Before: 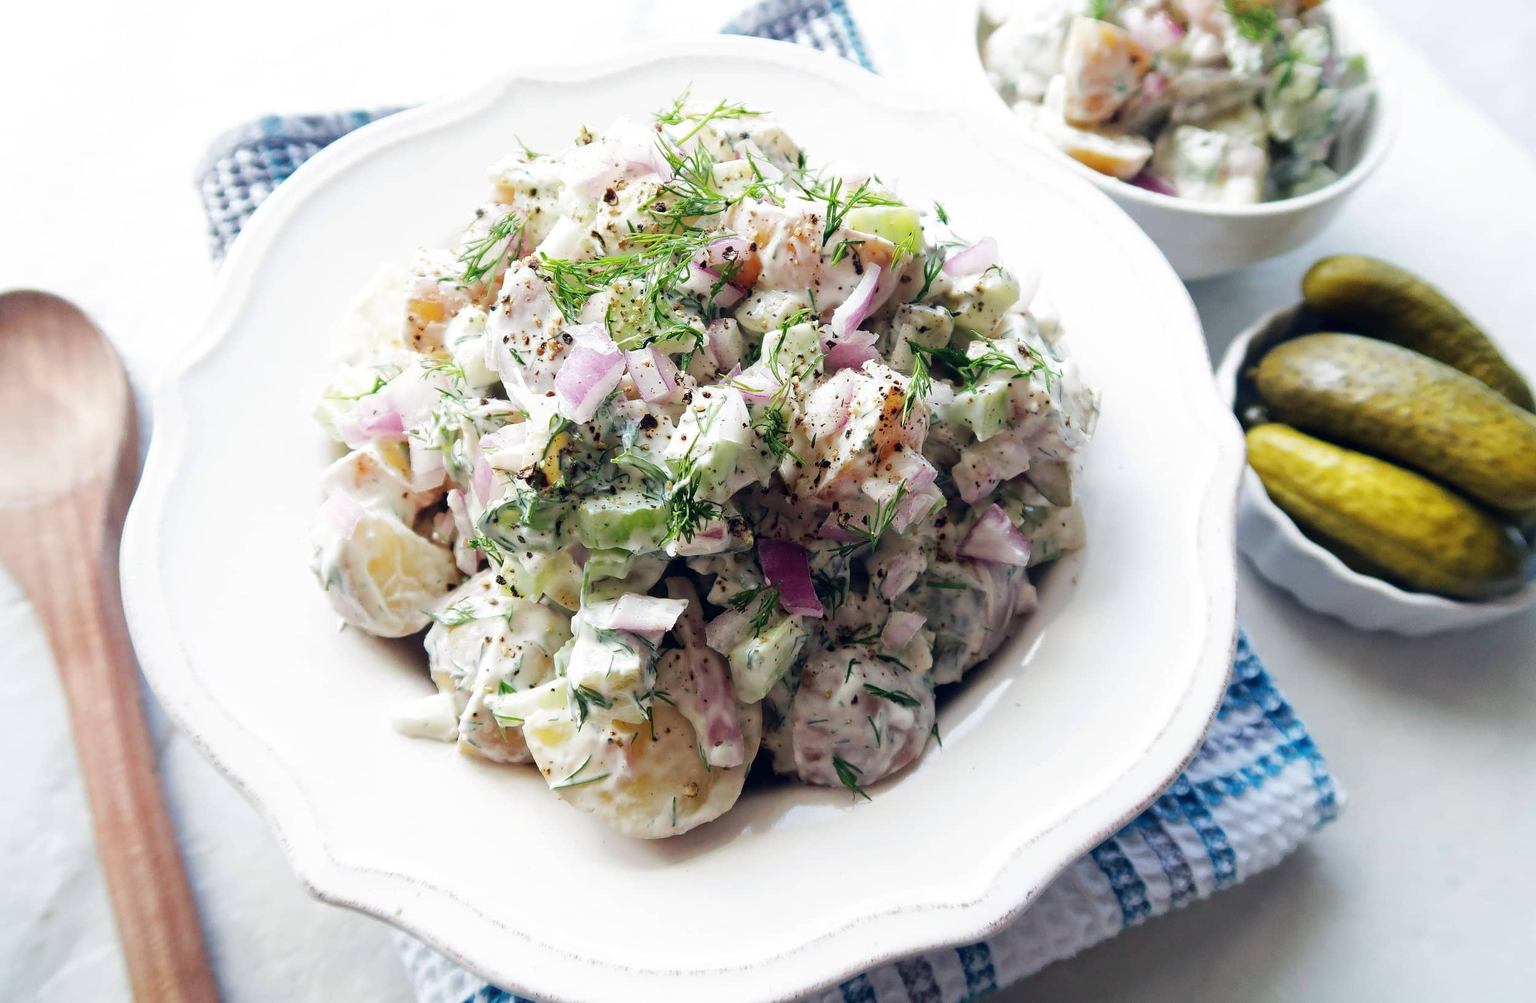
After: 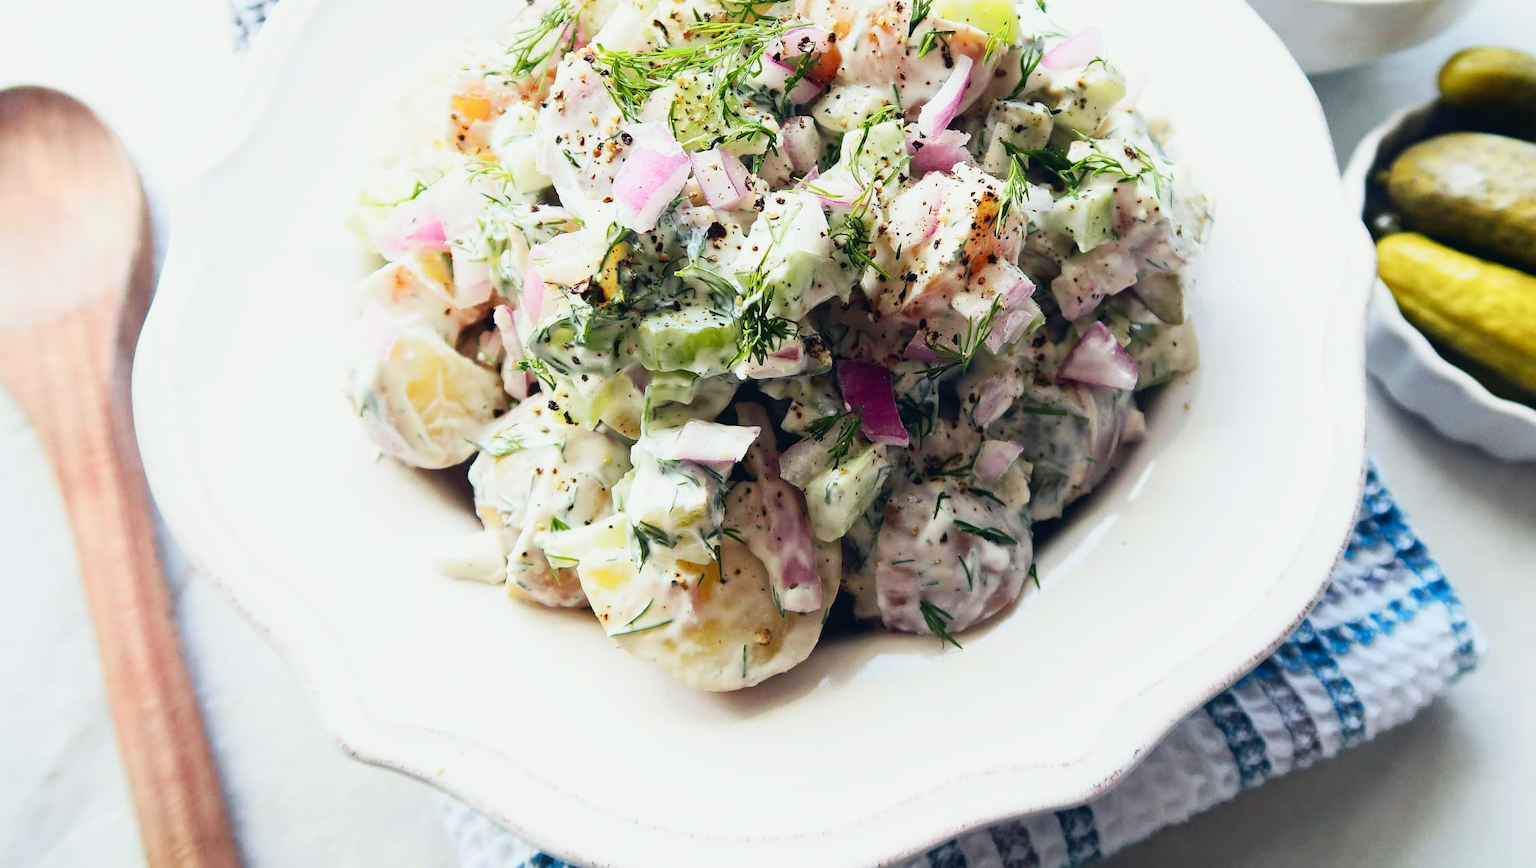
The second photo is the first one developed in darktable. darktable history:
exposure: exposure -0.041 EV, compensate highlight preservation false
tone curve: curves: ch0 [(0, 0.03) (0.037, 0.045) (0.123, 0.123) (0.19, 0.186) (0.277, 0.279) (0.474, 0.517) (0.584, 0.664) (0.678, 0.777) (0.875, 0.92) (1, 0.965)]; ch1 [(0, 0) (0.243, 0.245) (0.402, 0.41) (0.493, 0.487) (0.508, 0.503) (0.531, 0.532) (0.551, 0.556) (0.637, 0.671) (0.694, 0.732) (1, 1)]; ch2 [(0, 0) (0.249, 0.216) (0.356, 0.329) (0.424, 0.442) (0.476, 0.477) (0.498, 0.503) (0.517, 0.524) (0.532, 0.547) (0.562, 0.576) (0.614, 0.644) (0.706, 0.748) (0.808, 0.809) (0.991, 0.968)], color space Lab, independent channels, preserve colors none
crop: top 21.274%, right 9.434%, bottom 0.311%
